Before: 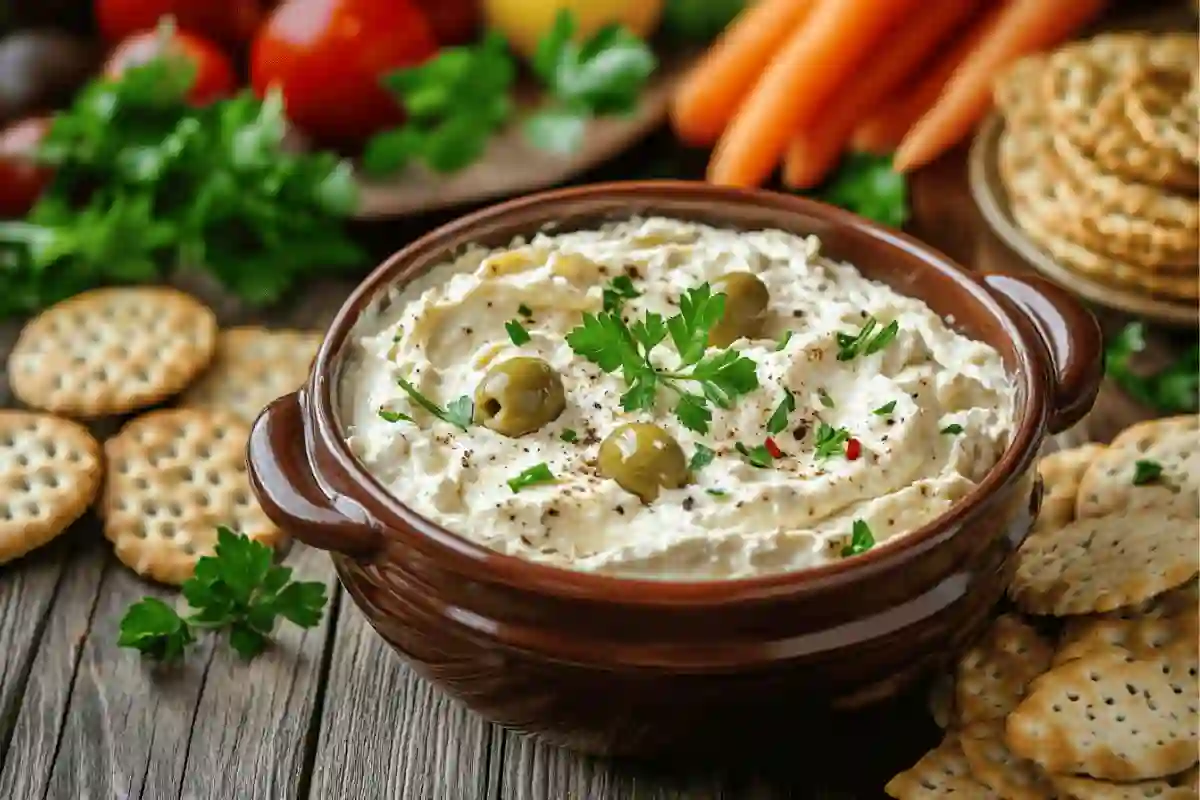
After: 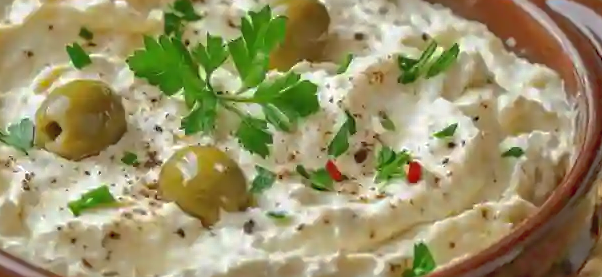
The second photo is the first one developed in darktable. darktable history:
shadows and highlights: shadows 60, highlights -60
crop: left 36.607%, top 34.735%, right 13.146%, bottom 30.611%
rotate and perspective: automatic cropping original format, crop left 0, crop top 0
